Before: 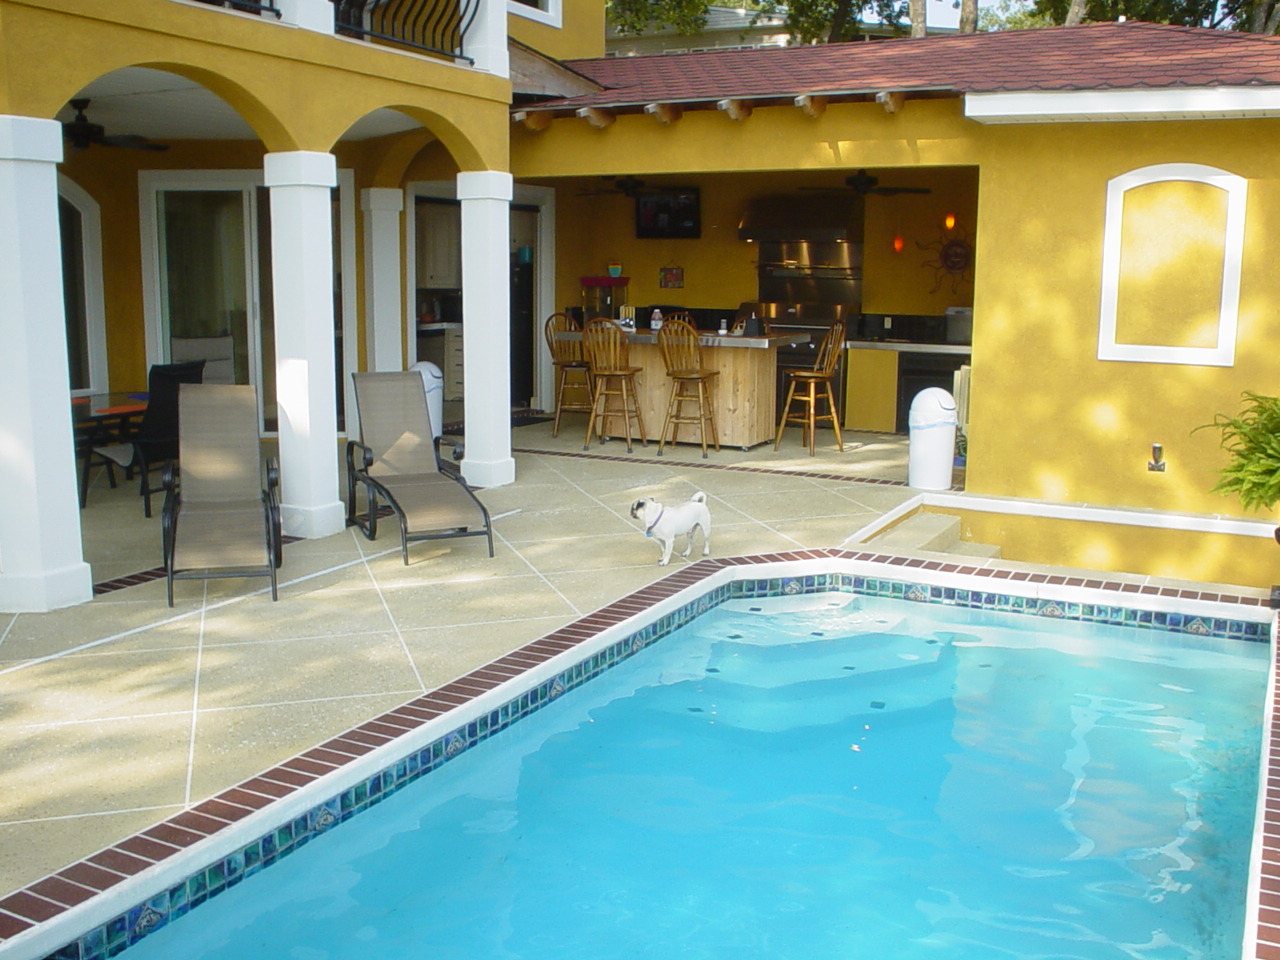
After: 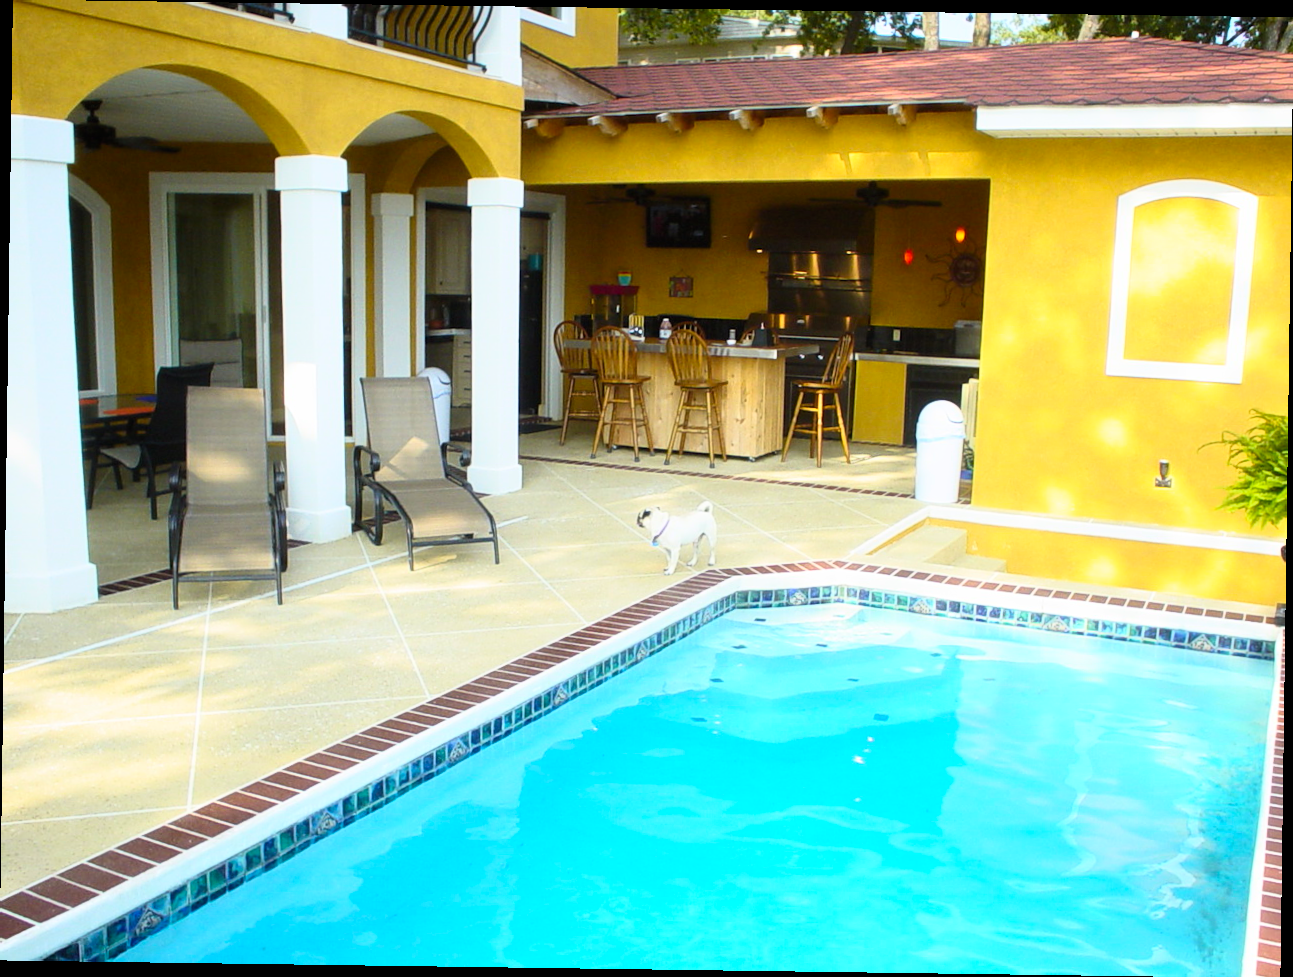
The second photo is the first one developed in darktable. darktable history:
base curve: curves: ch0 [(0, 0) (0.005, 0.002) (0.193, 0.295) (0.399, 0.664) (0.75, 0.928) (1, 1)]
contrast brightness saturation: saturation 0.18
rotate and perspective: rotation 0.8°, automatic cropping off
